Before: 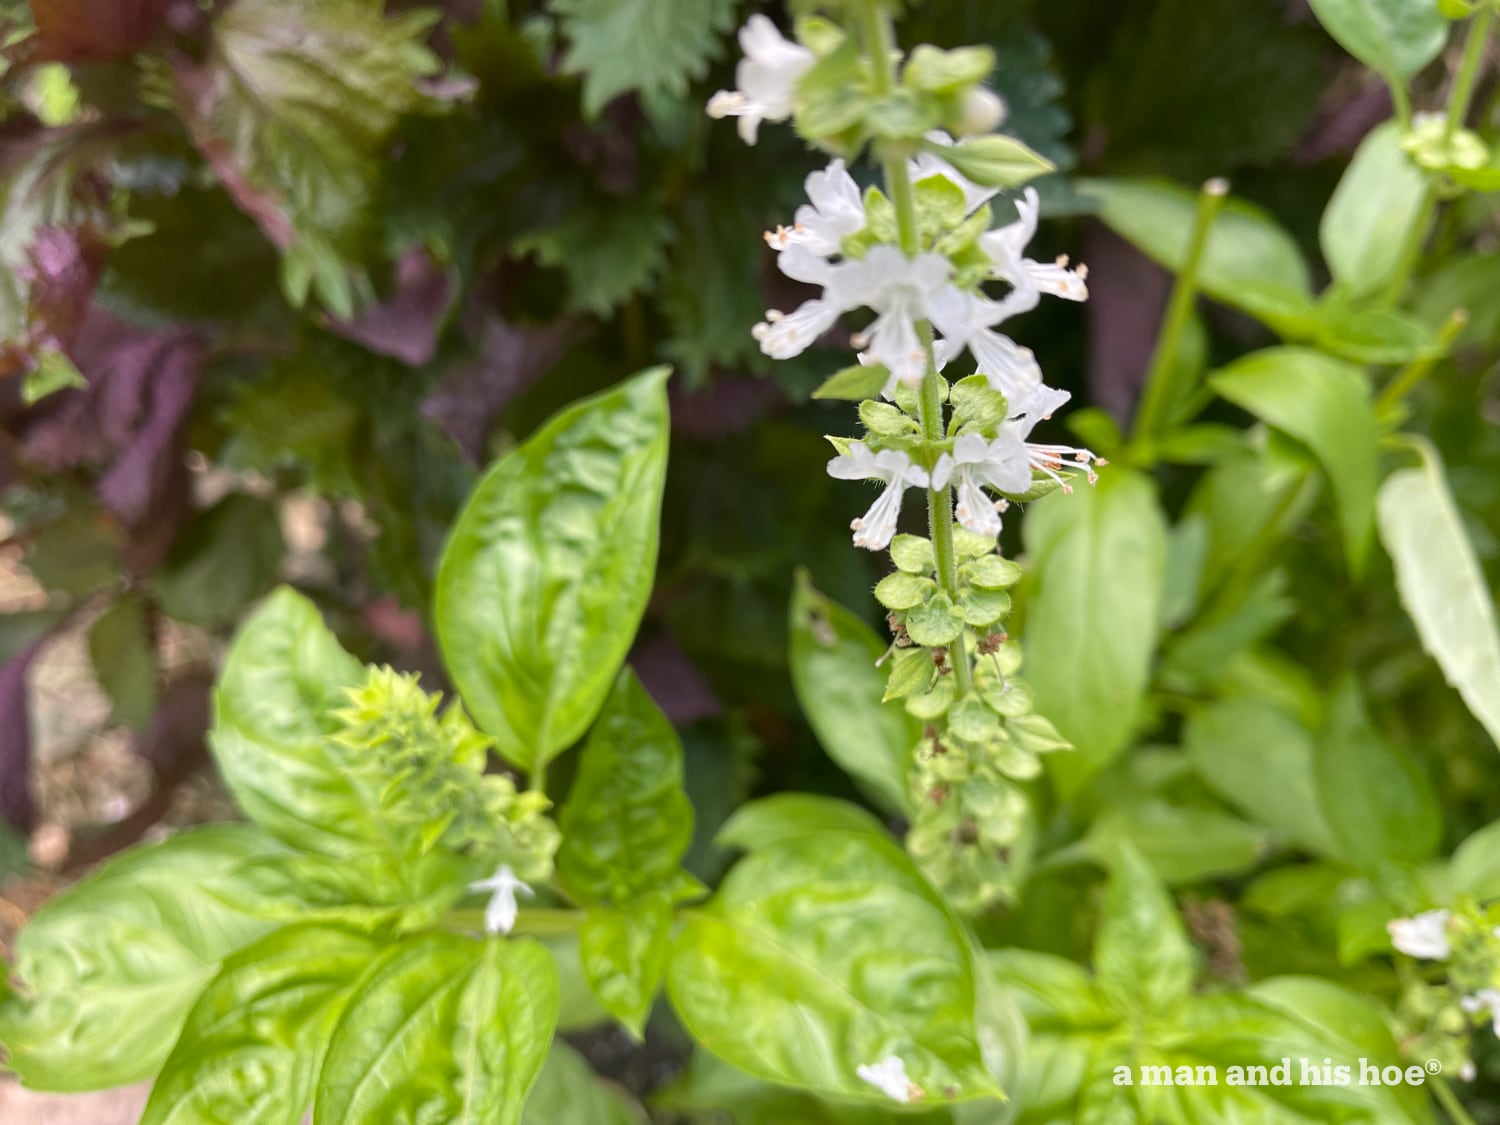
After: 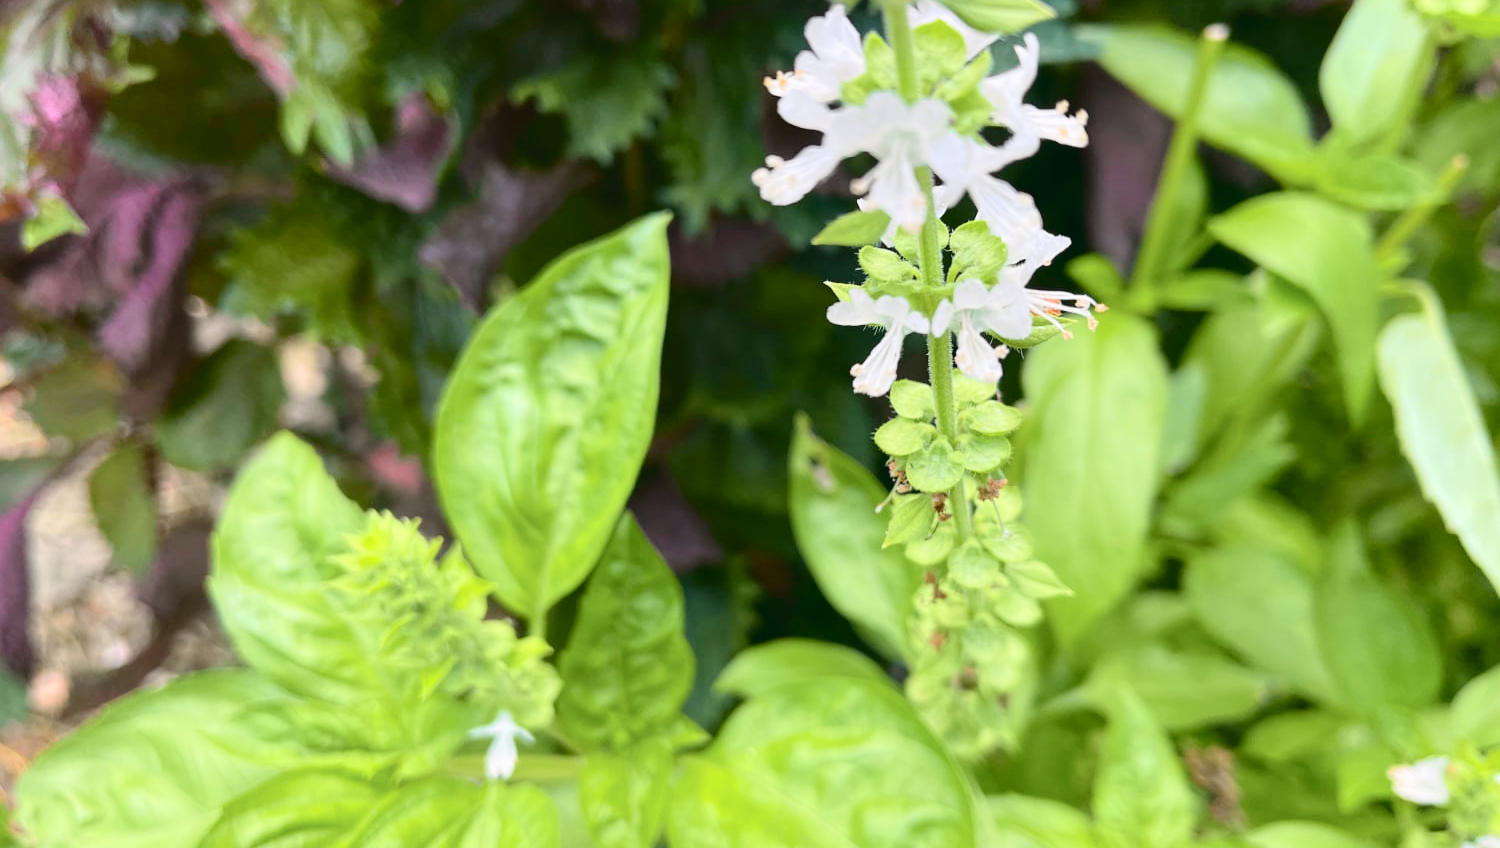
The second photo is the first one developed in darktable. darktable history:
tone curve: curves: ch0 [(0, 0.037) (0.045, 0.055) (0.155, 0.138) (0.29, 0.325) (0.428, 0.513) (0.604, 0.71) (0.824, 0.882) (1, 0.965)]; ch1 [(0, 0) (0.339, 0.334) (0.445, 0.419) (0.476, 0.454) (0.498, 0.498) (0.53, 0.515) (0.557, 0.556) (0.609, 0.649) (0.716, 0.746) (1, 1)]; ch2 [(0, 0) (0.327, 0.318) (0.417, 0.426) (0.46, 0.453) (0.502, 0.5) (0.526, 0.52) (0.554, 0.541) (0.626, 0.65) (0.749, 0.746) (1, 1)], color space Lab, independent channels, preserve colors none
crop: top 13.739%, bottom 10.8%
exposure: exposure 0.189 EV, compensate exposure bias true, compensate highlight preservation false
